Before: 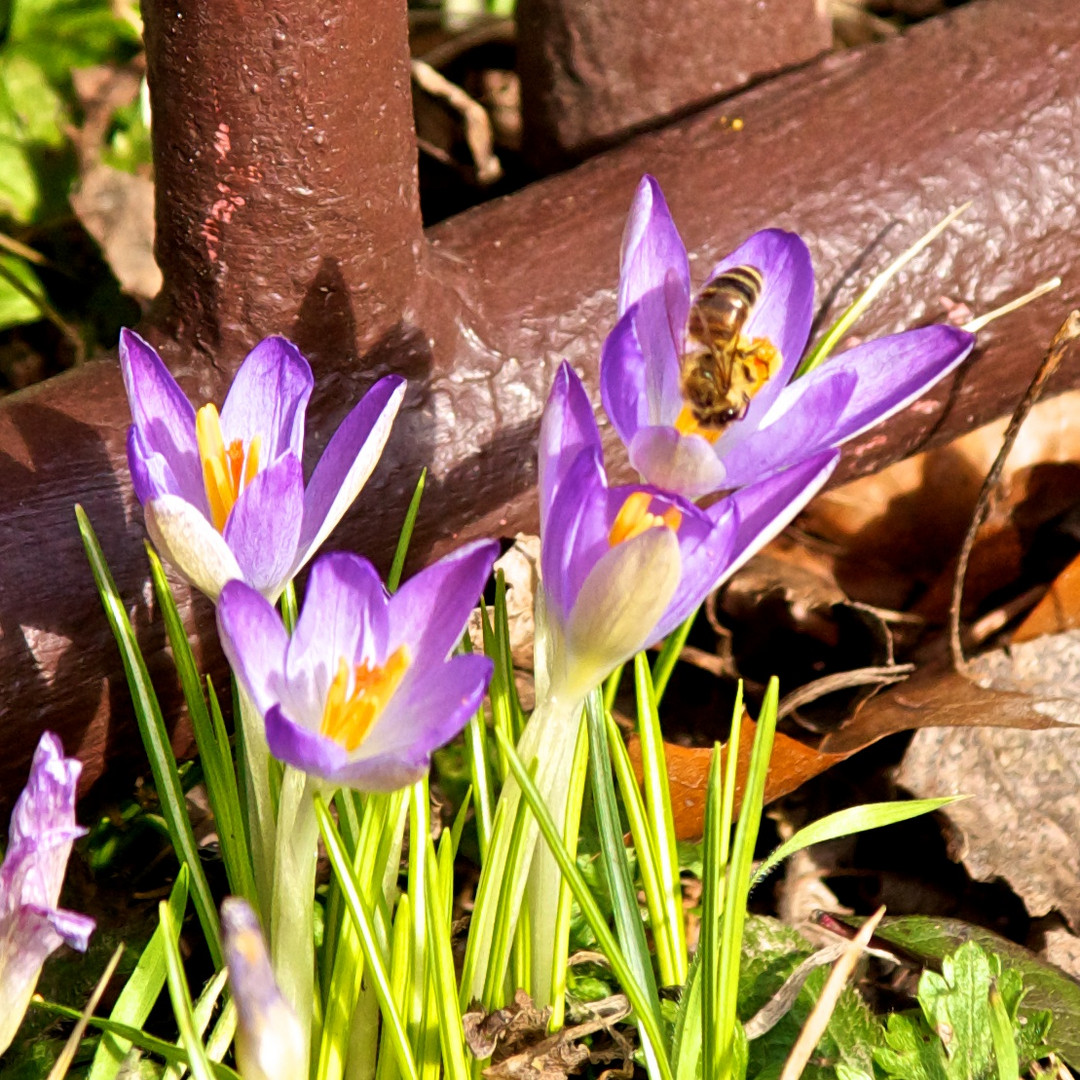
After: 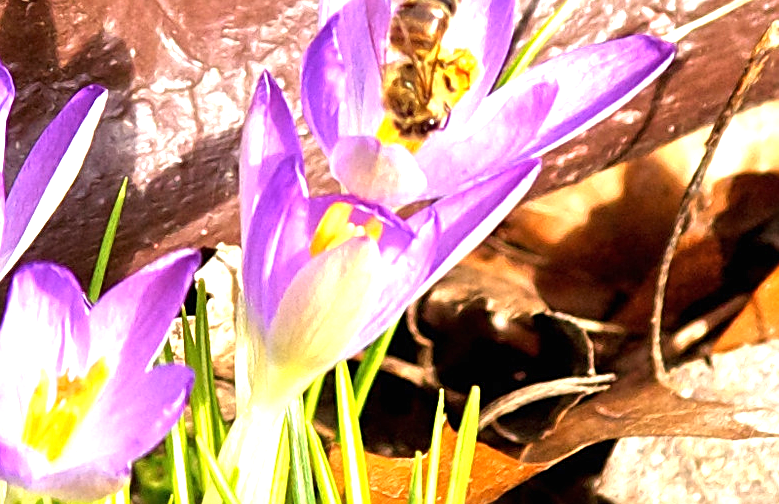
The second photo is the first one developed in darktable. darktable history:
exposure: black level correction 0, exposure 1.001 EV, compensate highlight preservation false
crop and rotate: left 27.815%, top 26.876%, bottom 26.387%
sharpen: on, module defaults
